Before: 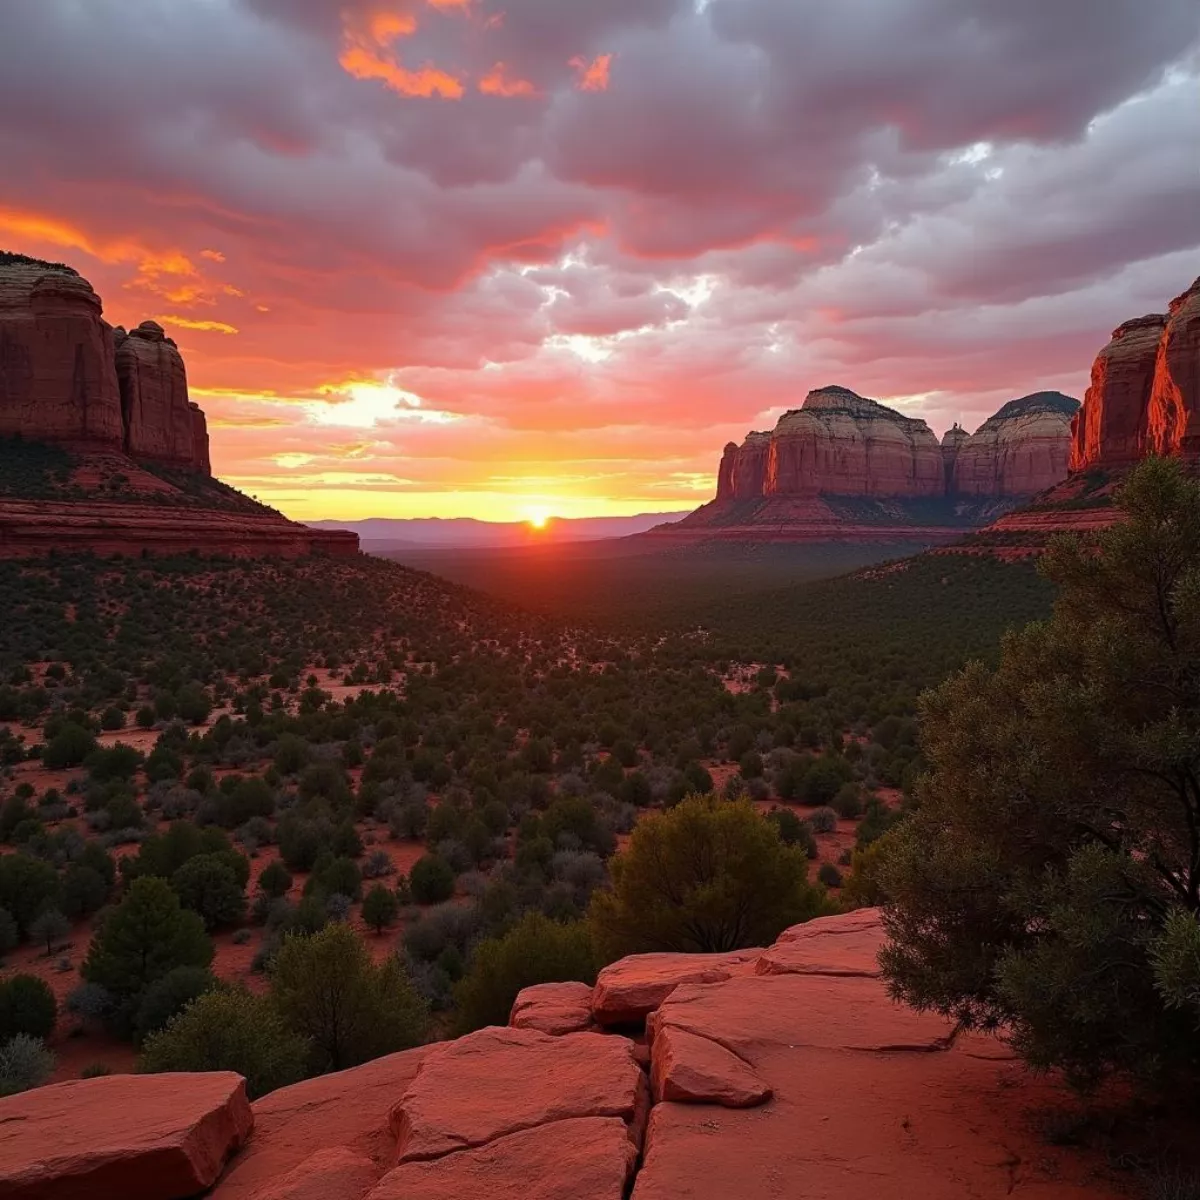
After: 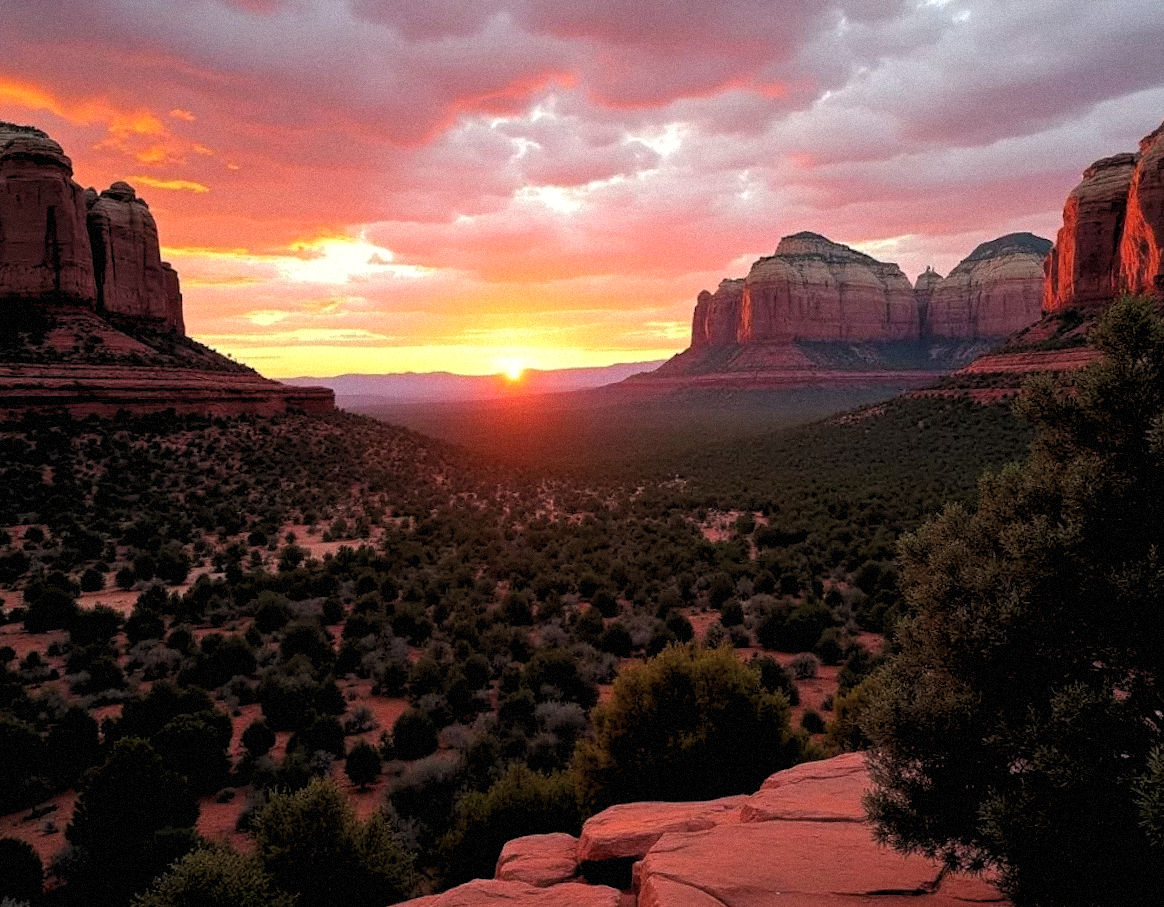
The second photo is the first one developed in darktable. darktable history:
crop and rotate: left 2.991%, top 13.302%, right 1.981%, bottom 12.636%
rotate and perspective: rotation -1.24°, automatic cropping off
haze removal: strength -0.1, adaptive false
exposure: compensate highlight preservation false
grain: mid-tones bias 0%
rgb levels: levels [[0.013, 0.434, 0.89], [0, 0.5, 1], [0, 0.5, 1]]
